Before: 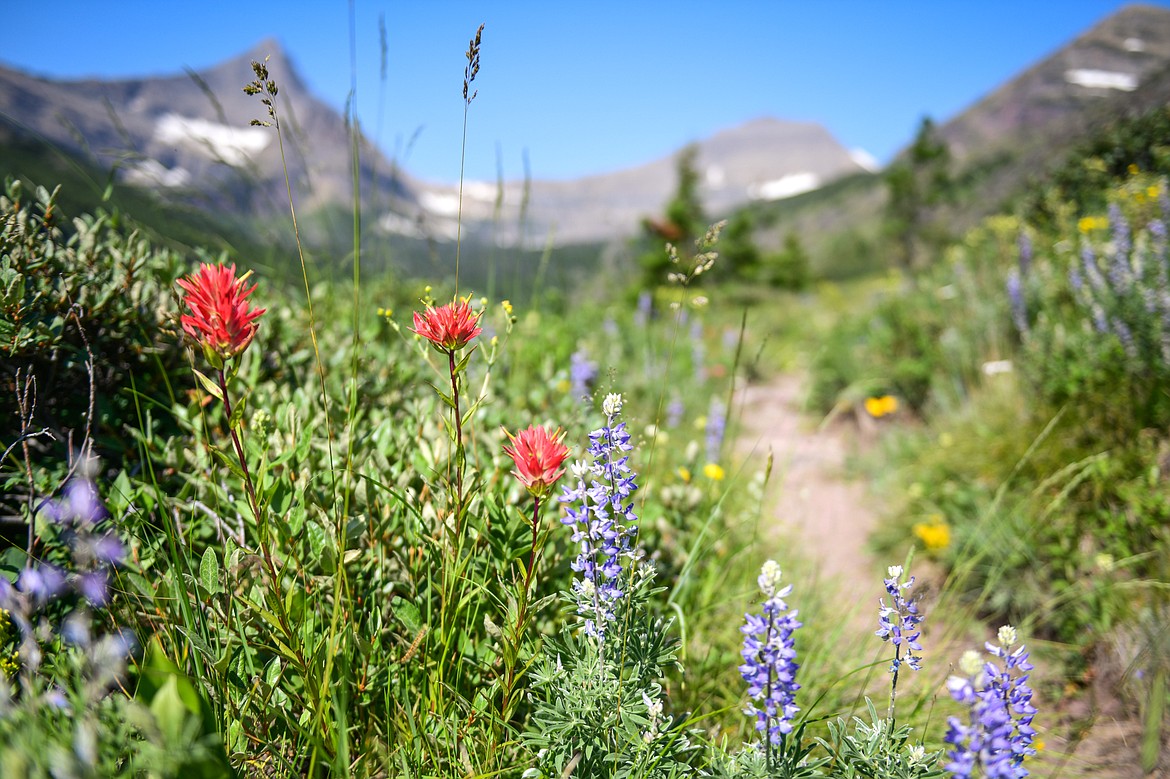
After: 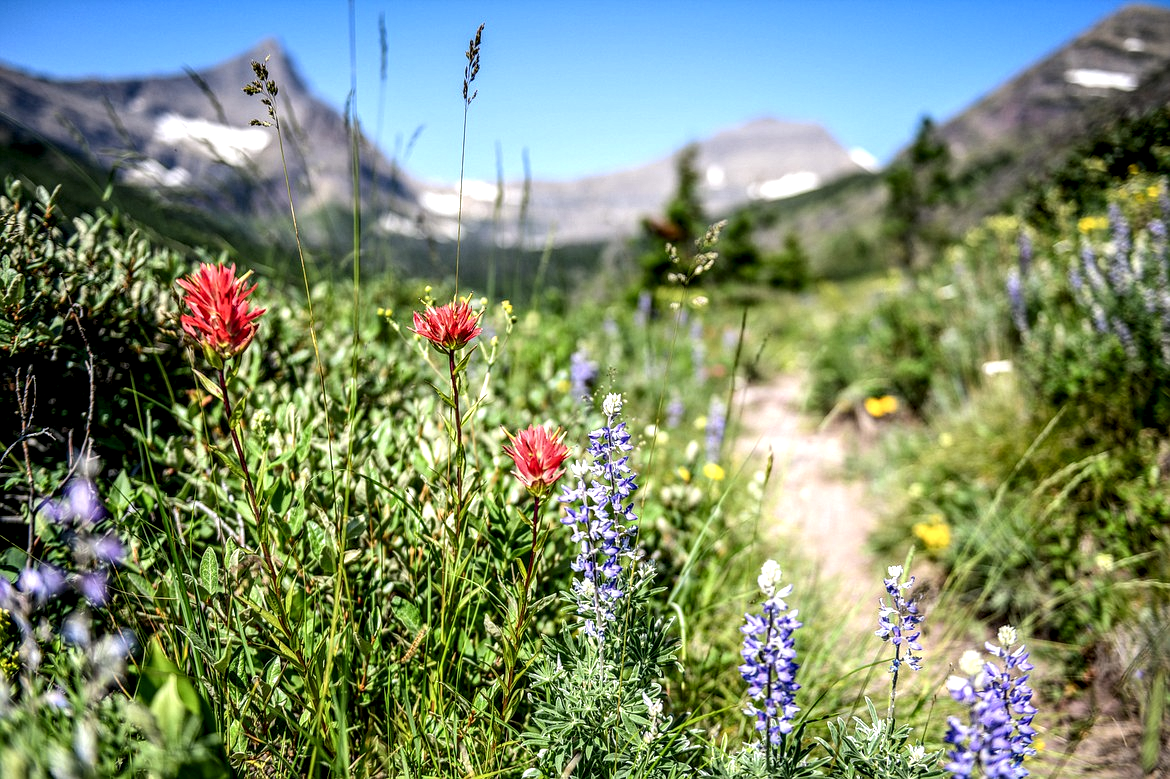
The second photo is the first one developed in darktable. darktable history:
color balance rgb: on, module defaults
local contrast: highlights 19%, detail 186%
